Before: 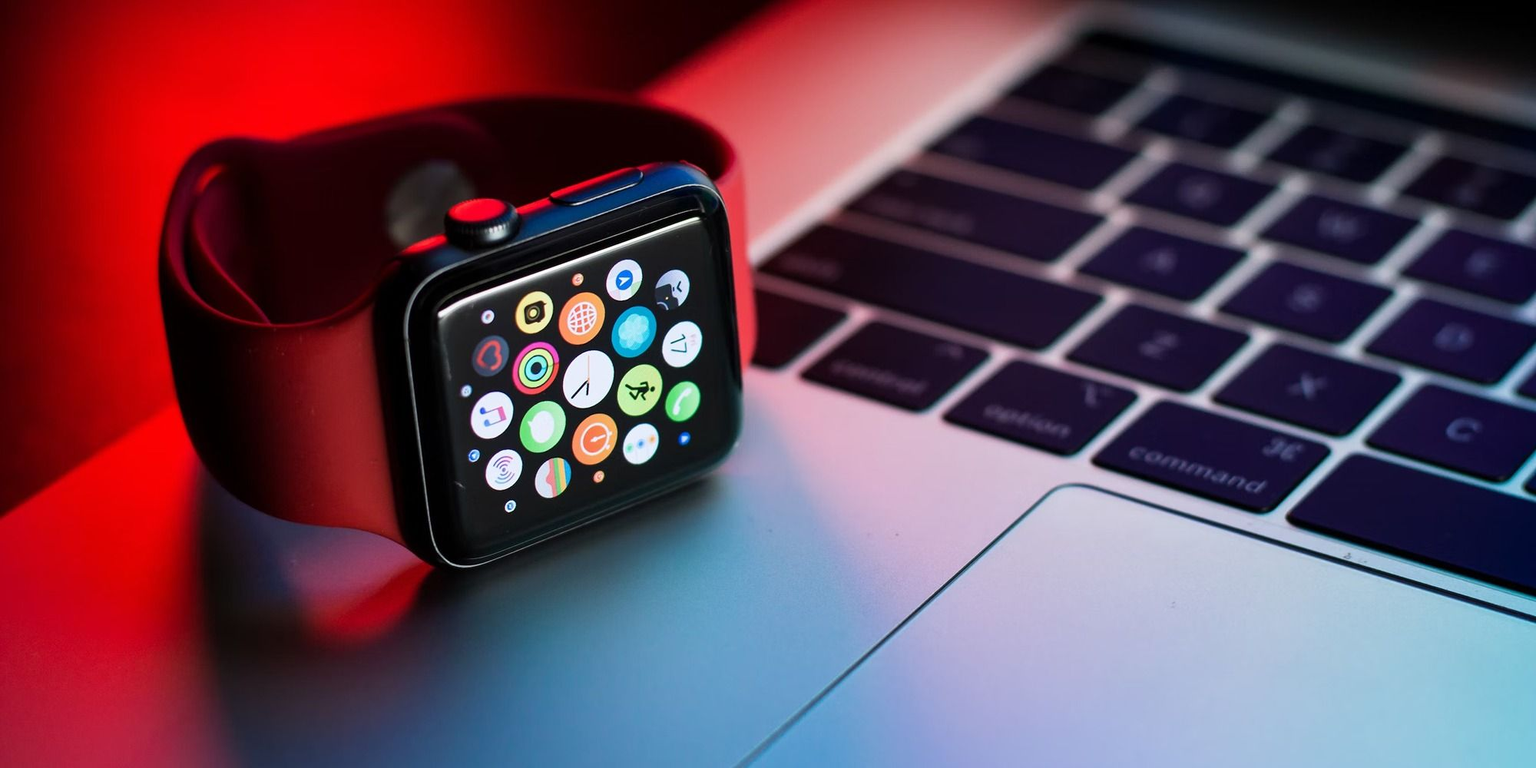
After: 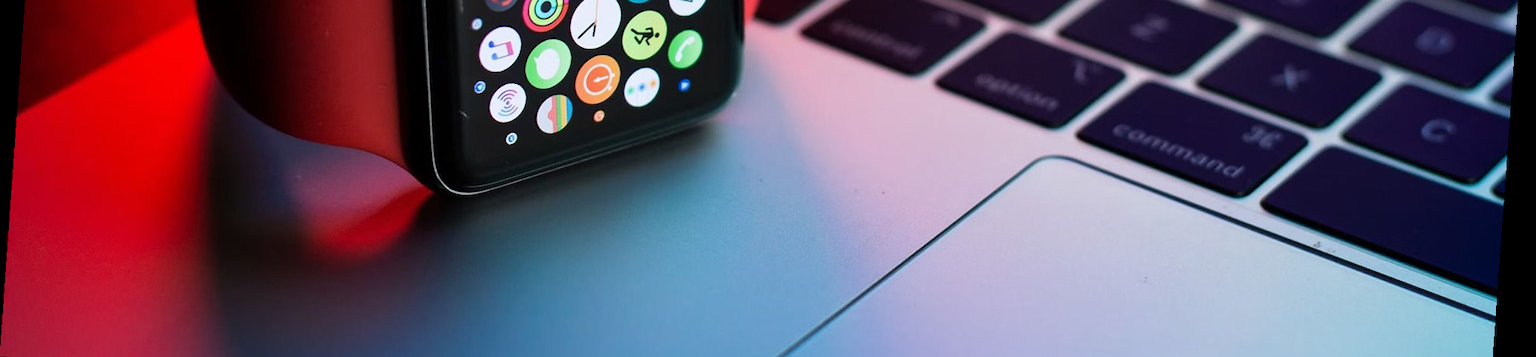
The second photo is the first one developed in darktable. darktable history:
rotate and perspective: rotation 4.1°, automatic cropping off
crop: top 45.551%, bottom 12.262%
